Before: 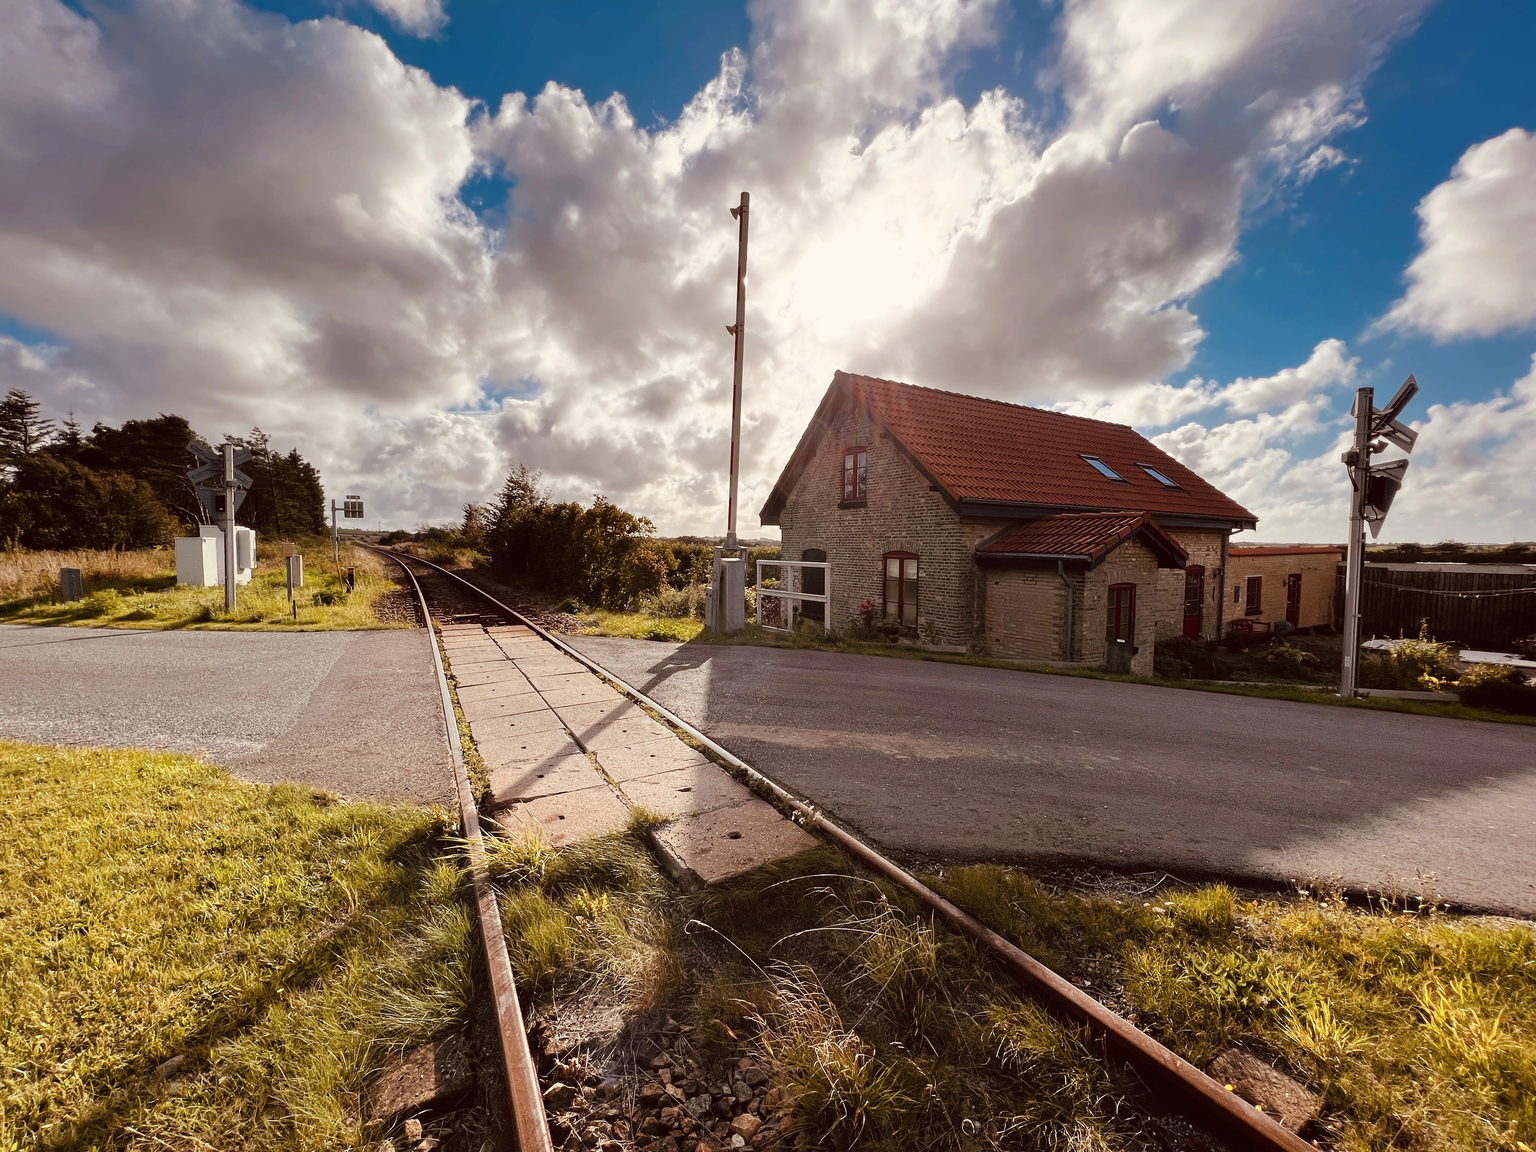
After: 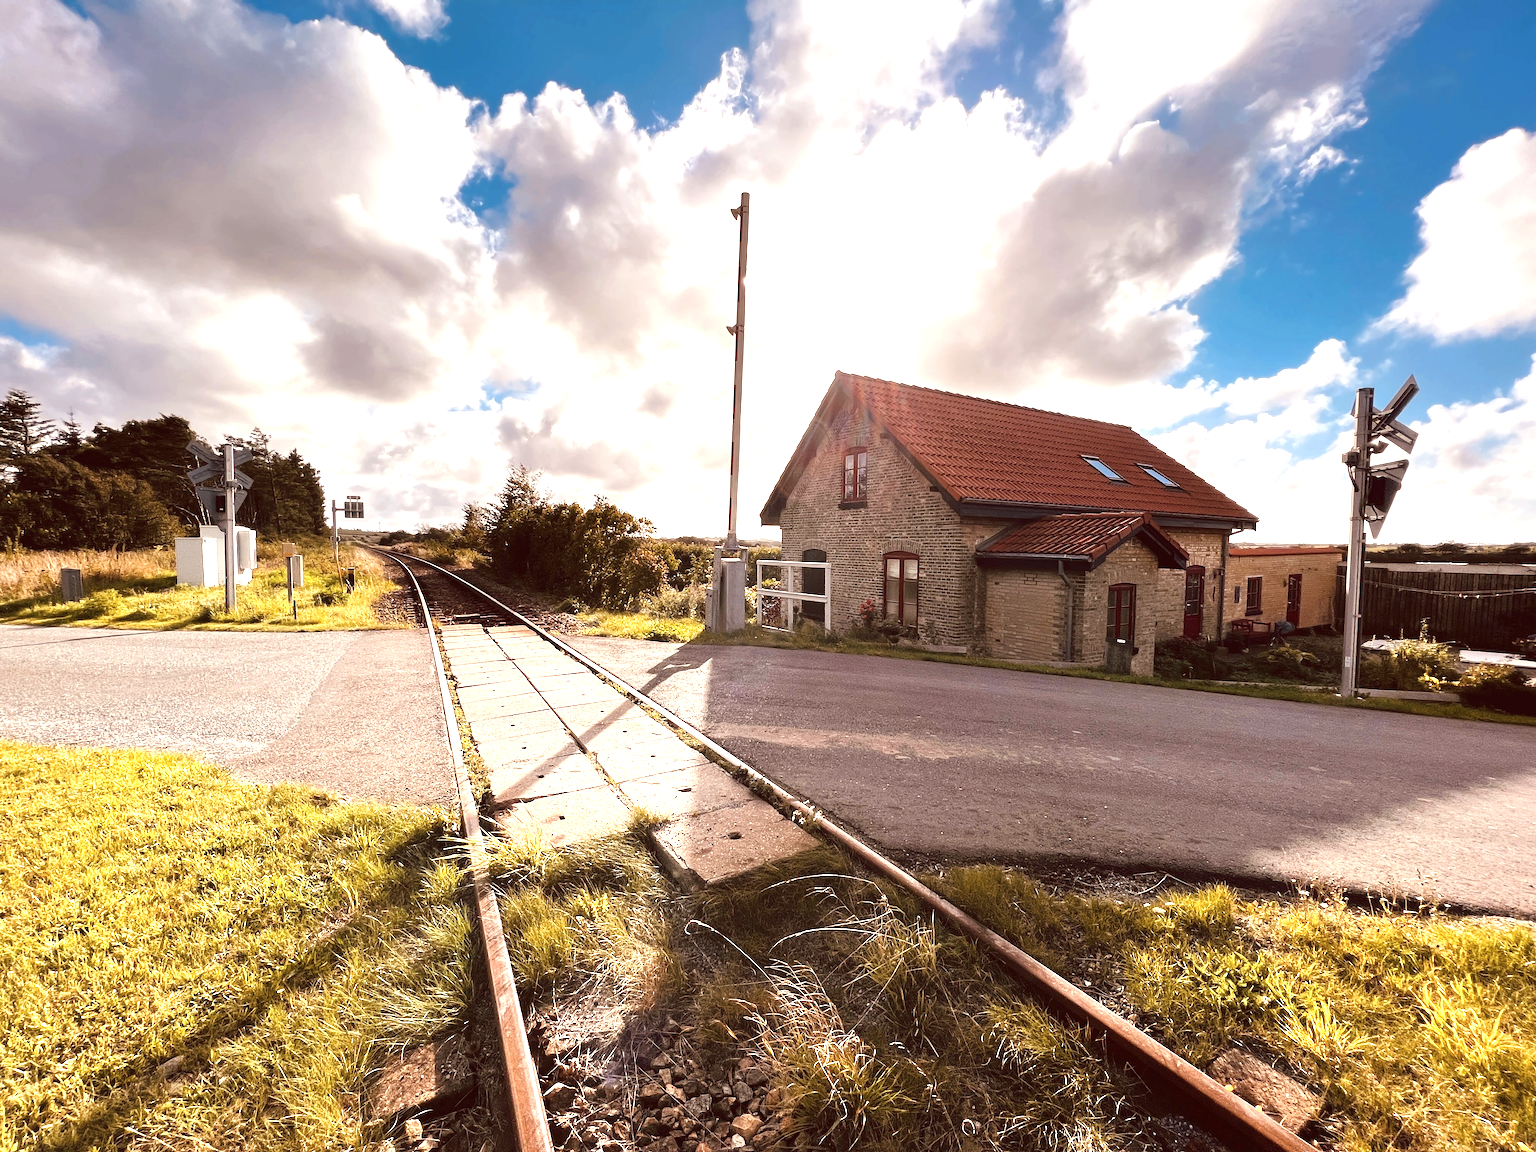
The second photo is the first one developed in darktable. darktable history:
contrast brightness saturation: saturation -0.05
exposure: exposure 1.15 EV, compensate highlight preservation false
